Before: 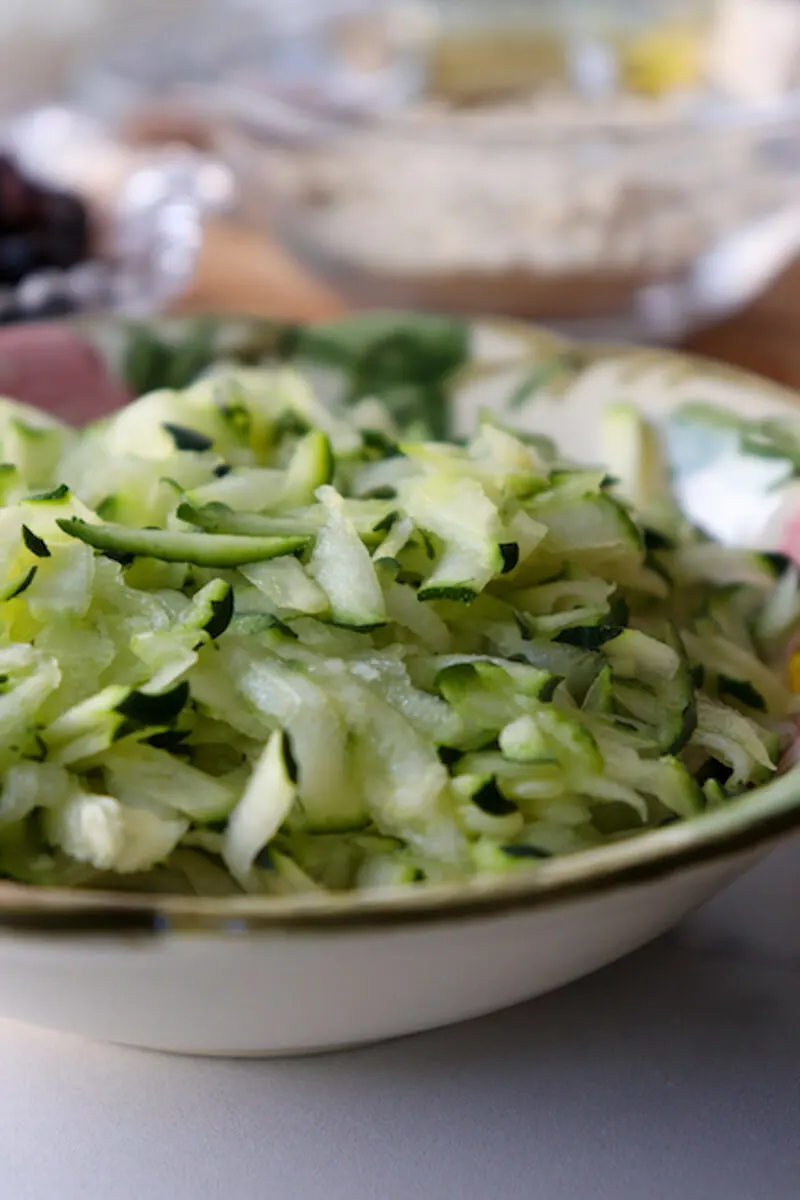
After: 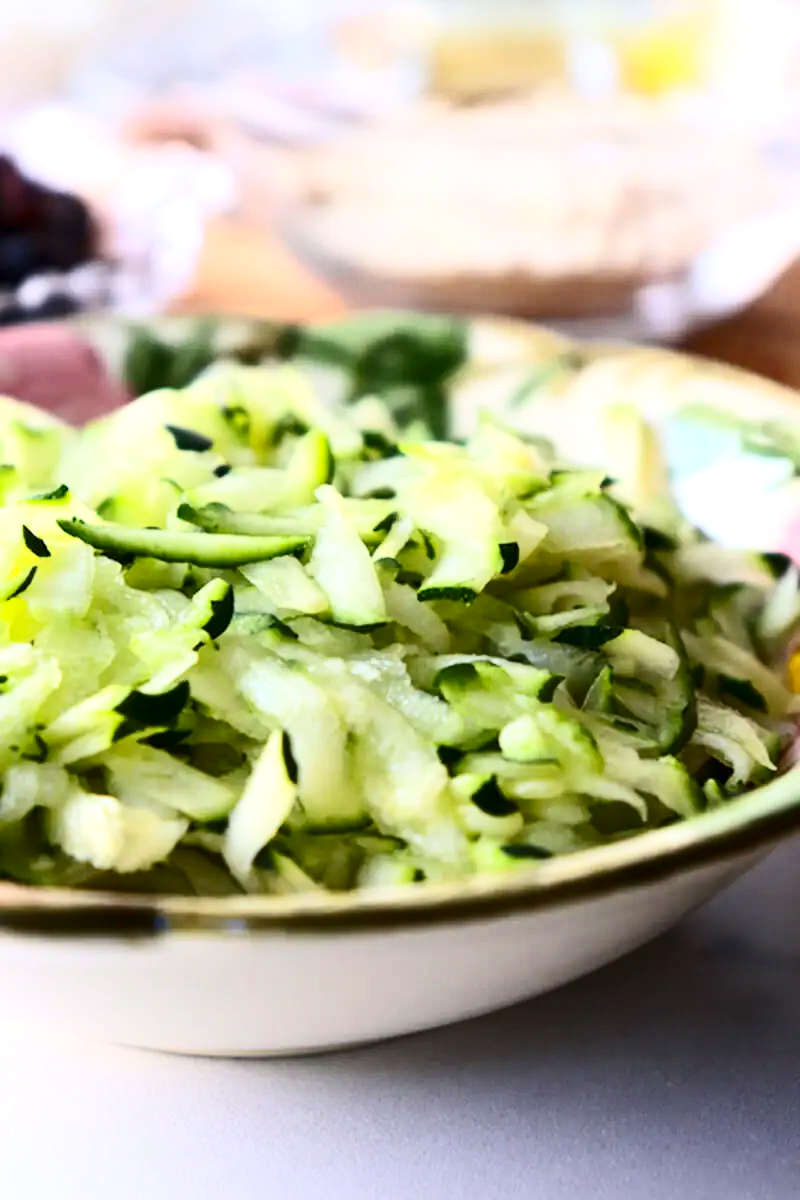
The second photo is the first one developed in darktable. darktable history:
contrast brightness saturation: contrast 0.4, brightness 0.1, saturation 0.21
exposure: black level correction 0, exposure 0.7 EV, compensate exposure bias true, compensate highlight preservation false
